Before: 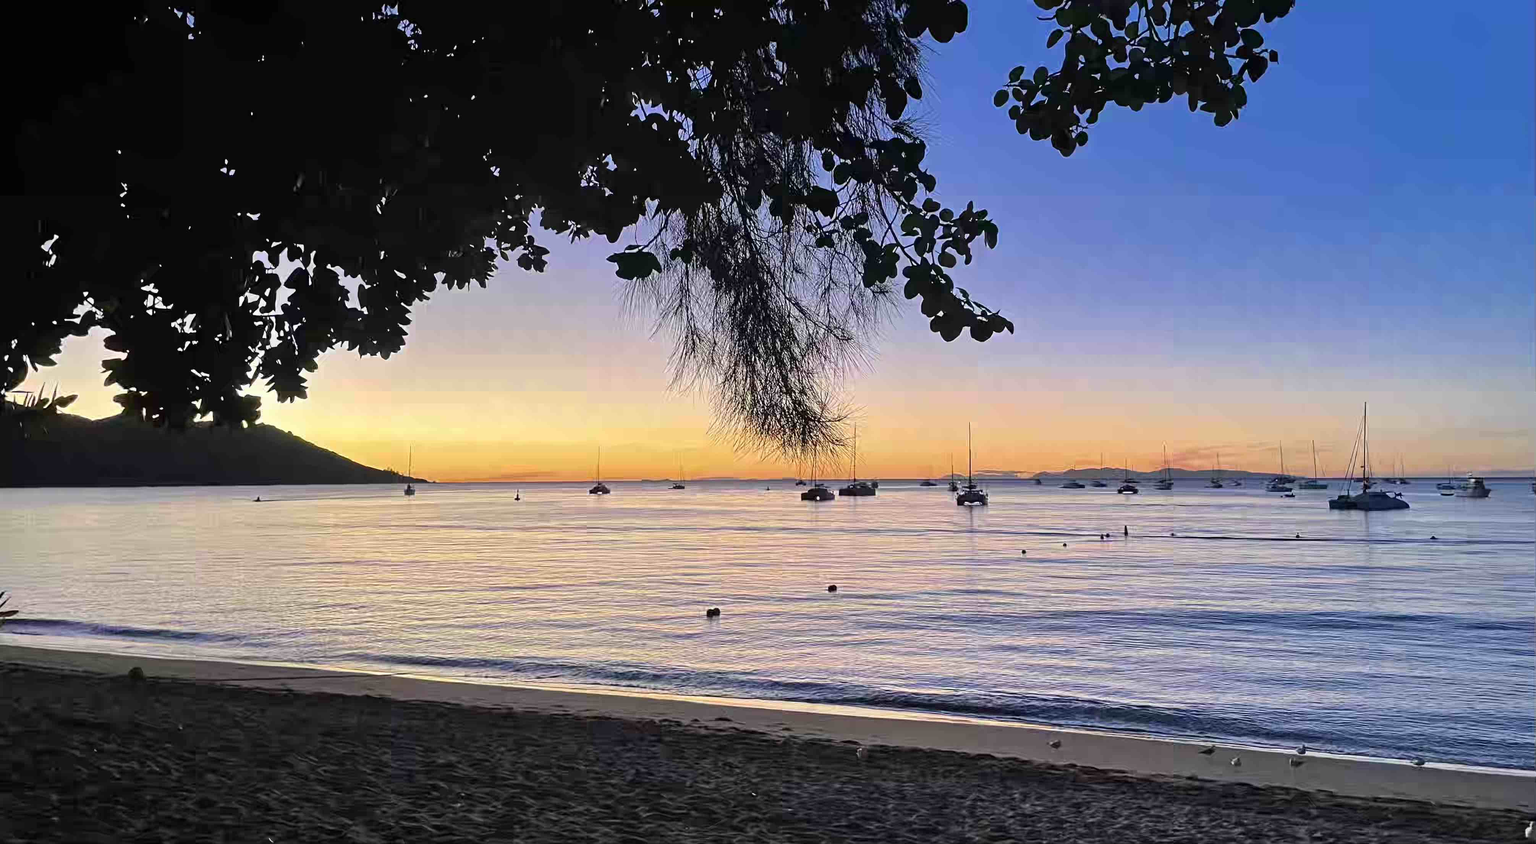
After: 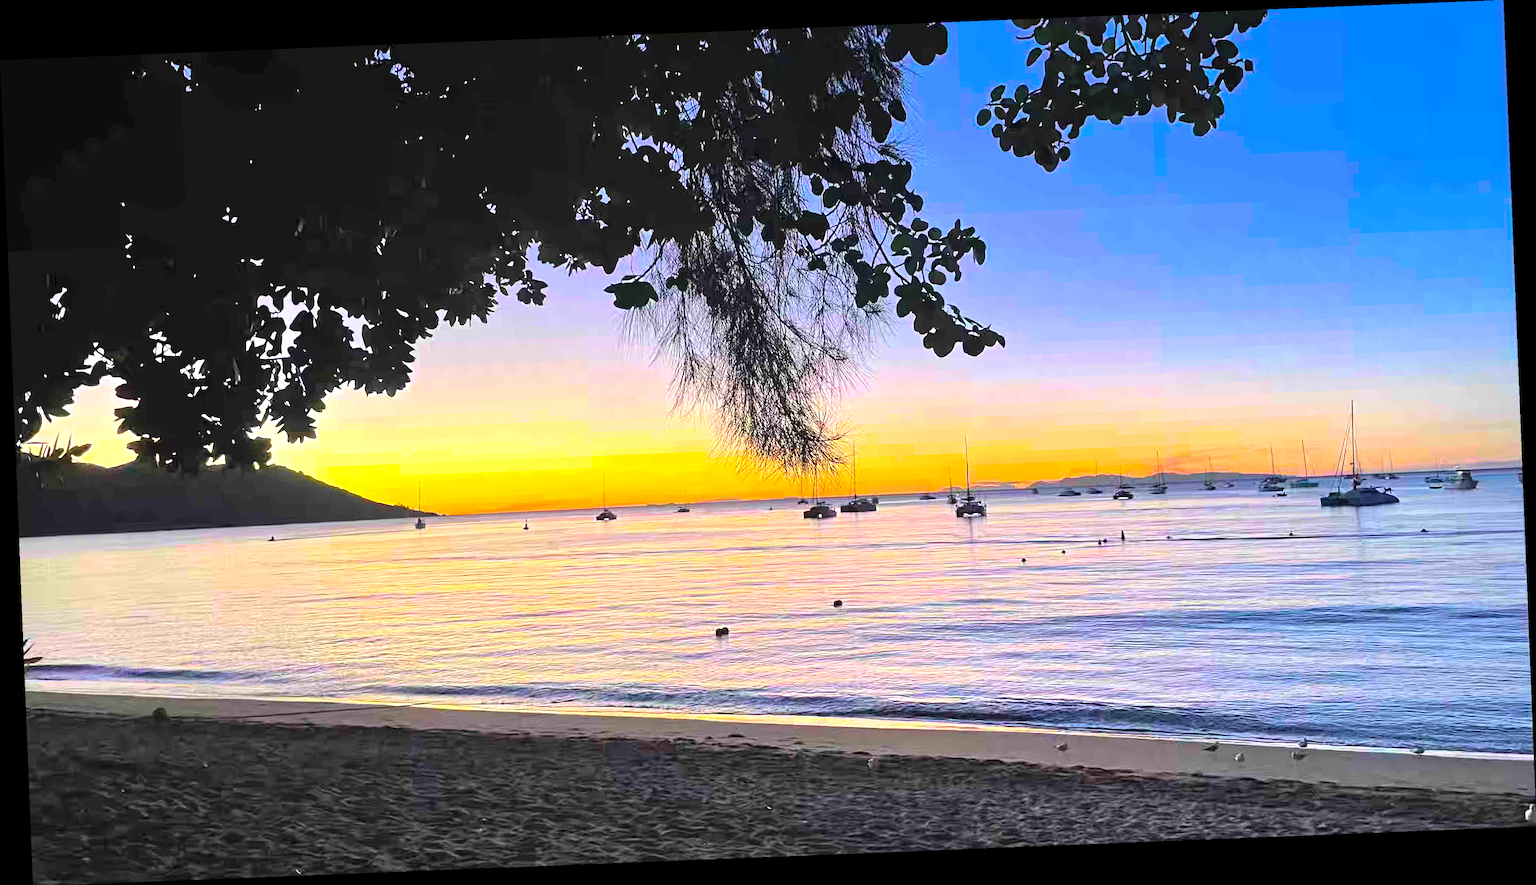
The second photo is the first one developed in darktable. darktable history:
rotate and perspective: rotation -2.29°, automatic cropping off
contrast brightness saturation: brightness 0.28
color balance rgb: linear chroma grading › global chroma 9%, perceptual saturation grading › global saturation 36%, perceptual brilliance grading › global brilliance 15%, perceptual brilliance grading › shadows -35%, global vibrance 15%
